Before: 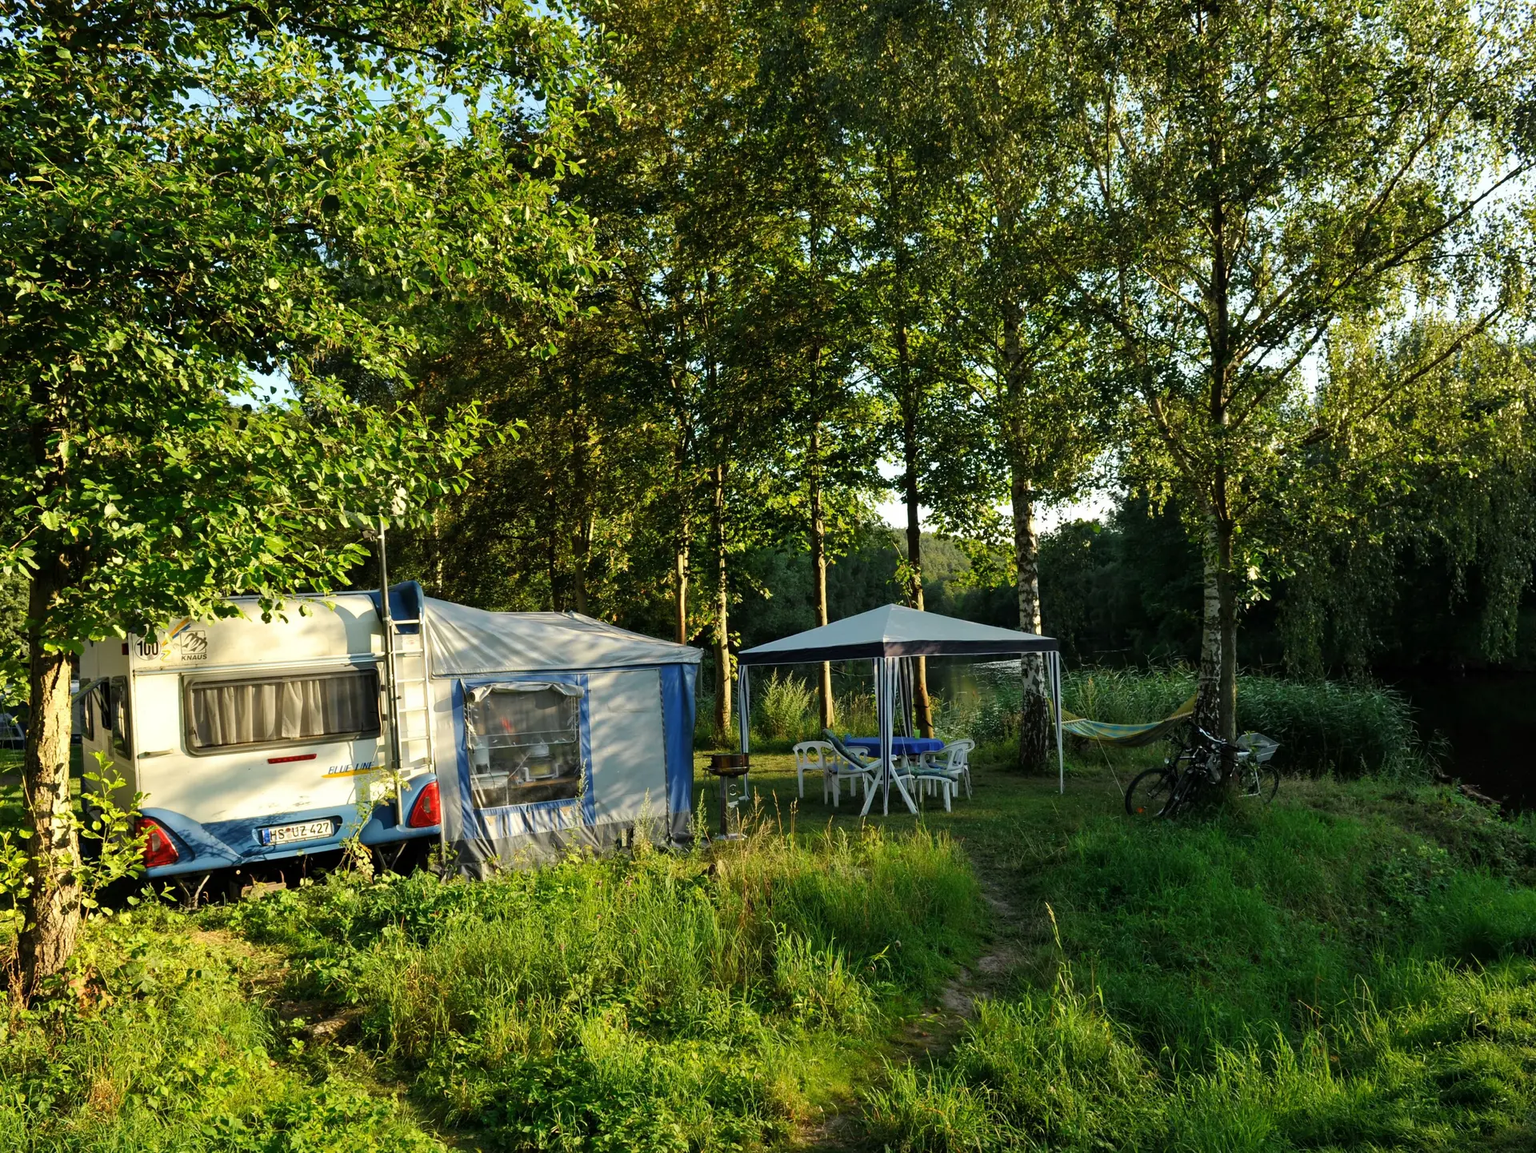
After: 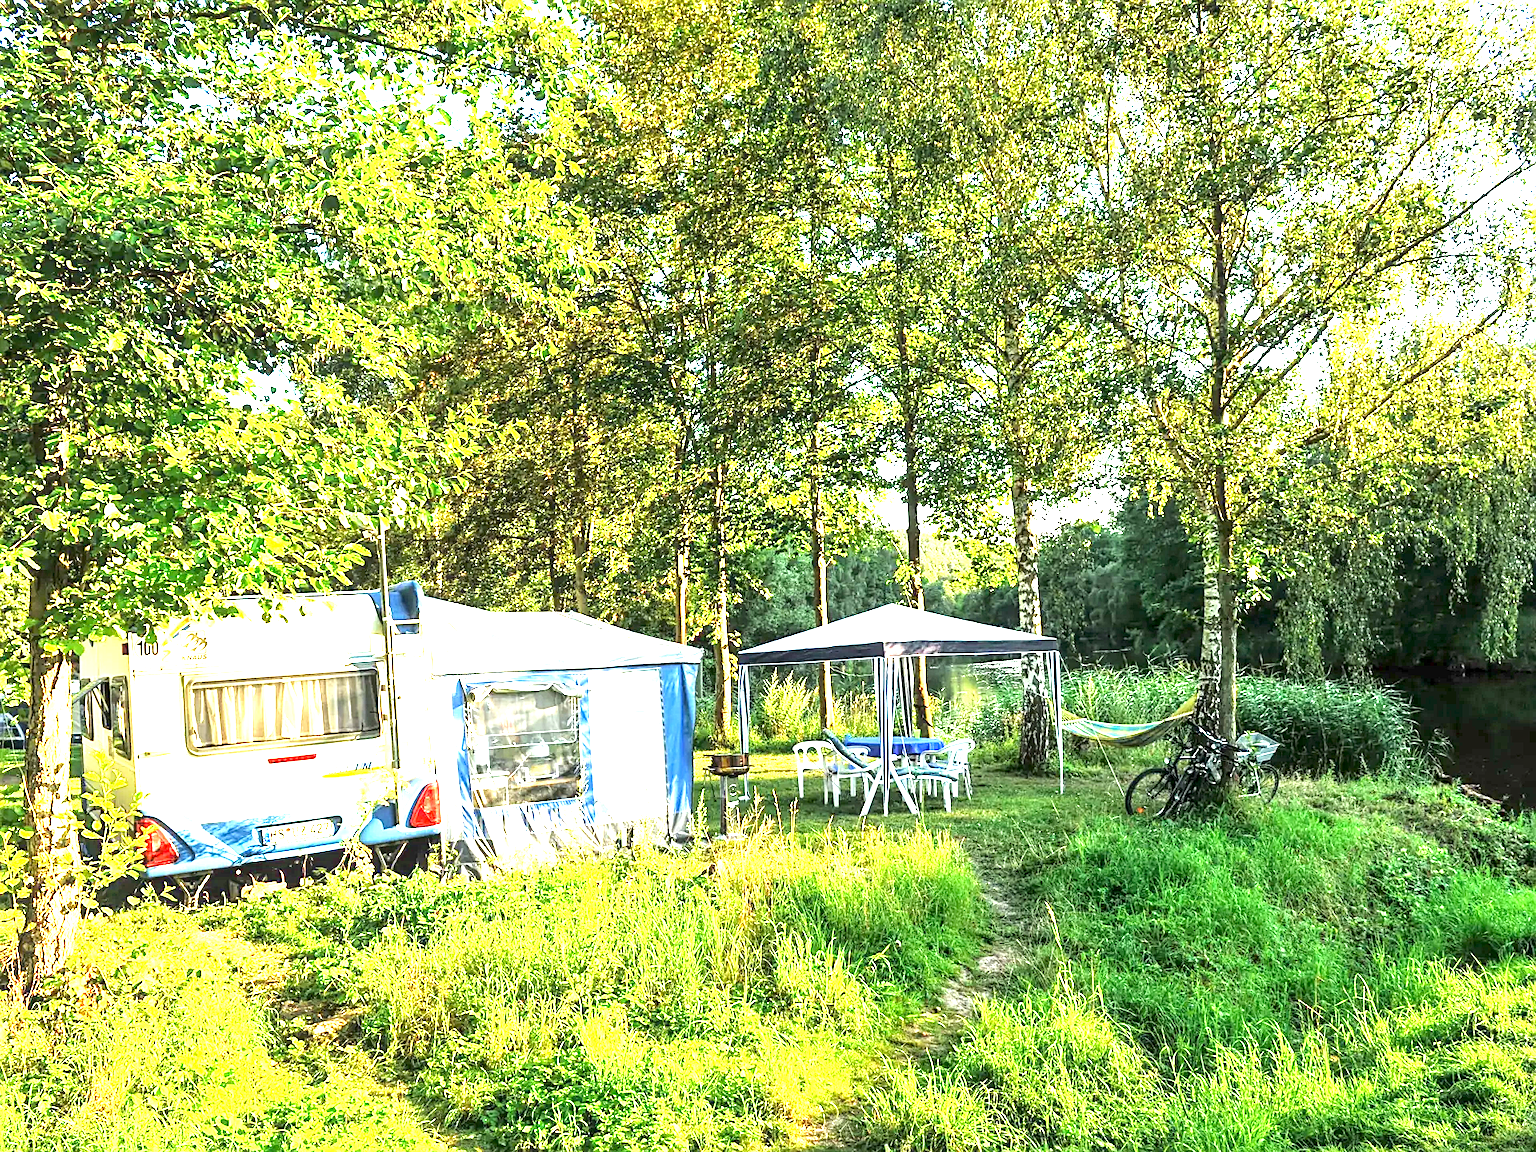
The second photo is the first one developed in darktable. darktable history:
tone curve: curves: ch0 [(0, 0.008) (0.107, 0.091) (0.283, 0.287) (0.461, 0.498) (0.64, 0.679) (0.822, 0.841) (0.998, 0.978)]; ch1 [(0, 0) (0.316, 0.349) (0.466, 0.442) (0.502, 0.5) (0.527, 0.519) (0.561, 0.553) (0.608, 0.629) (0.669, 0.704) (0.859, 0.899) (1, 1)]; ch2 [(0, 0) (0.33, 0.301) (0.421, 0.443) (0.473, 0.498) (0.502, 0.504) (0.522, 0.525) (0.592, 0.61) (0.705, 0.7) (1, 1)], color space Lab, linked channels, preserve colors none
local contrast: detail 142%
exposure: exposure 3.017 EV, compensate highlight preservation false
sharpen: on, module defaults
